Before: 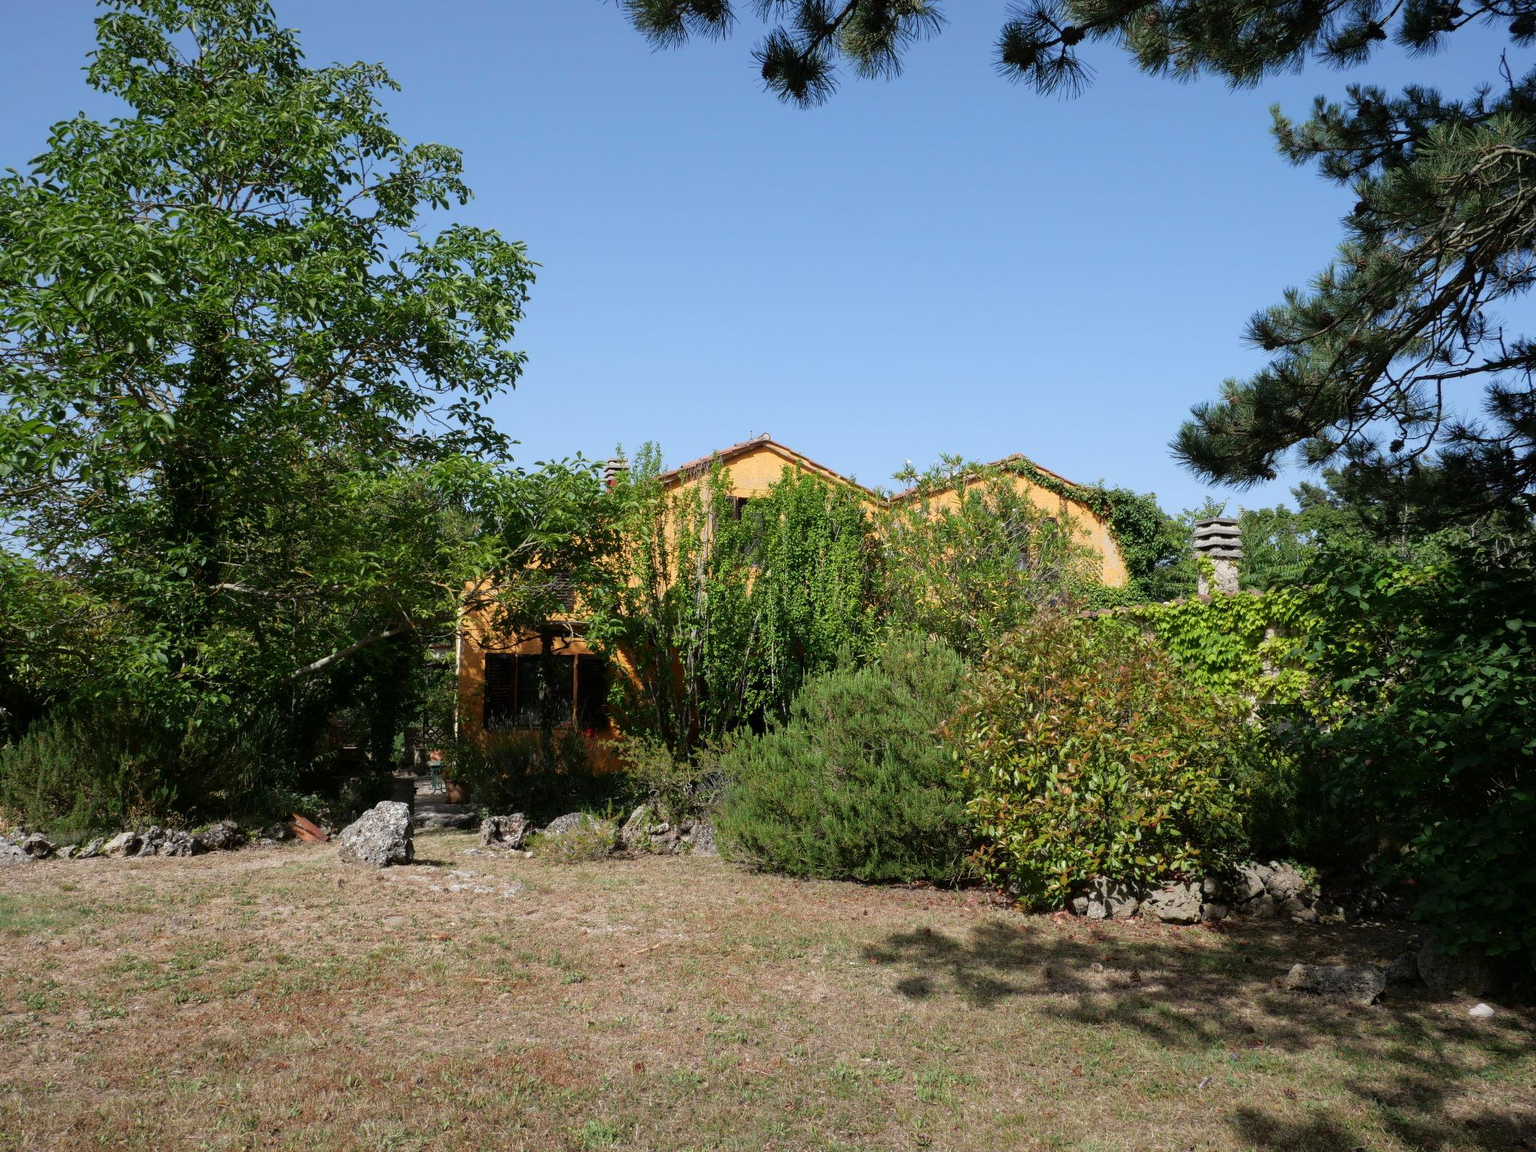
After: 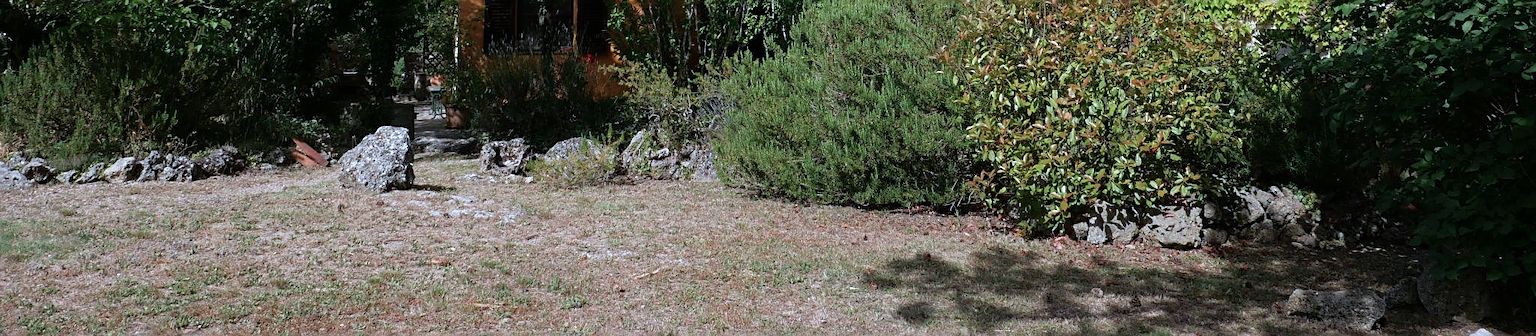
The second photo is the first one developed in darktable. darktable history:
sharpen: on, module defaults
crop and rotate: top 58.597%, bottom 12.231%
color correction: highlights a* -2.21, highlights b* -18.34
levels: white 99.93%
contrast brightness saturation: saturation -0.046
